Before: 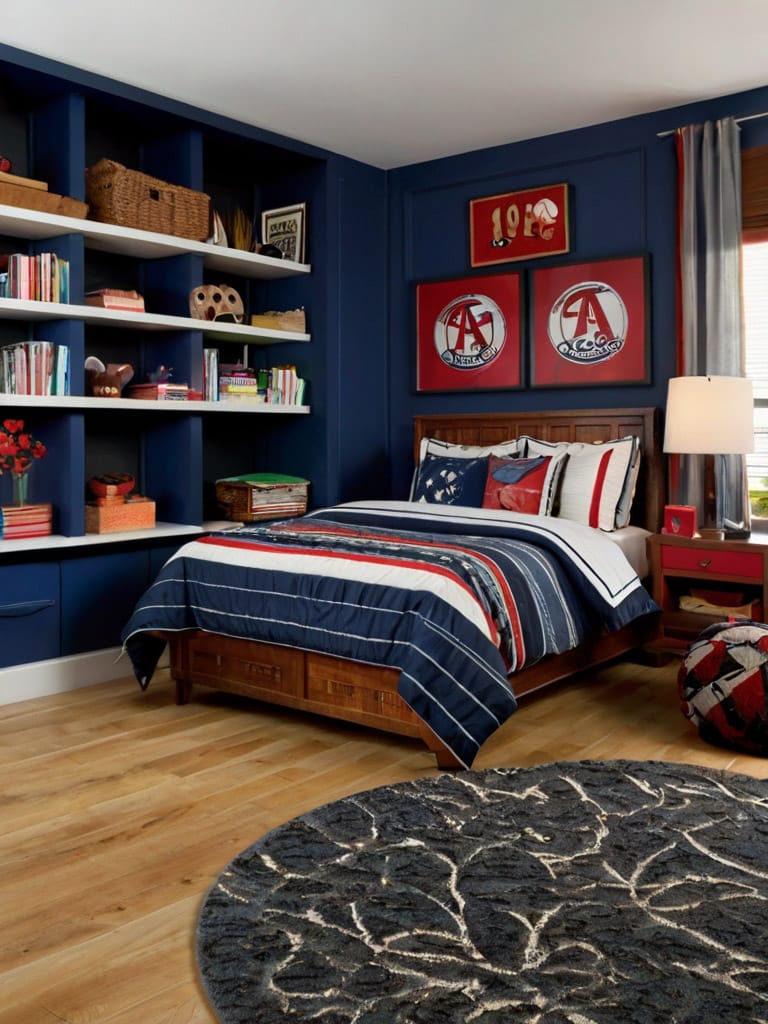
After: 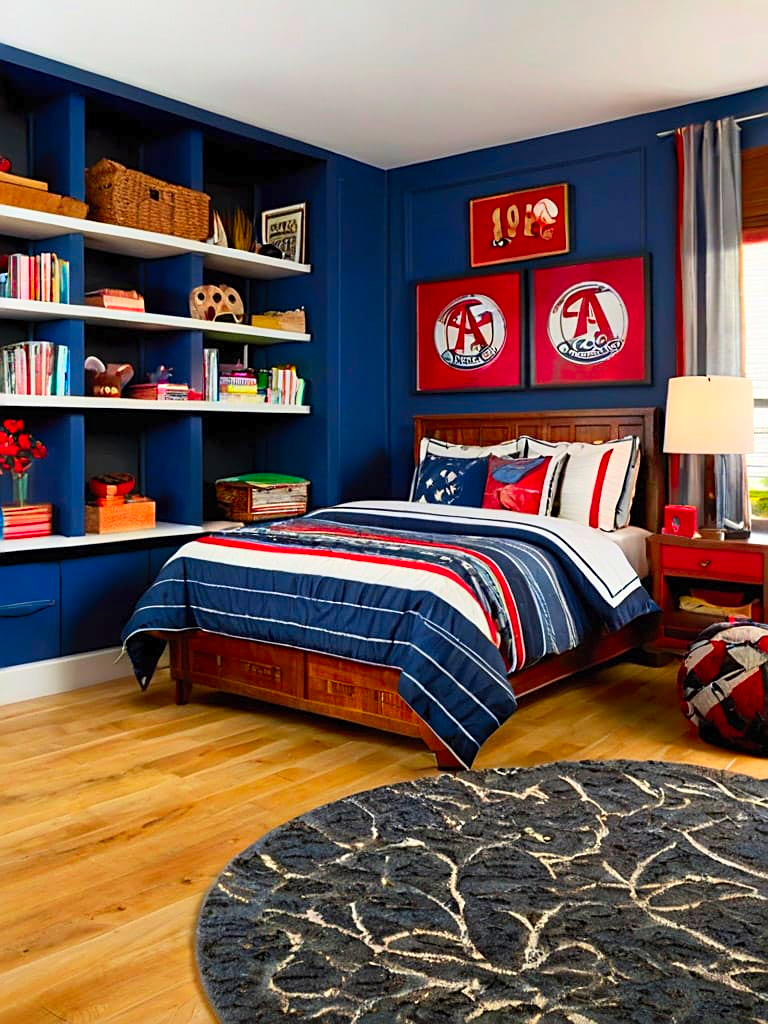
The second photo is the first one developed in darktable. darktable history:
contrast brightness saturation: contrast 0.195, brightness 0.198, saturation 0.799
sharpen: on, module defaults
